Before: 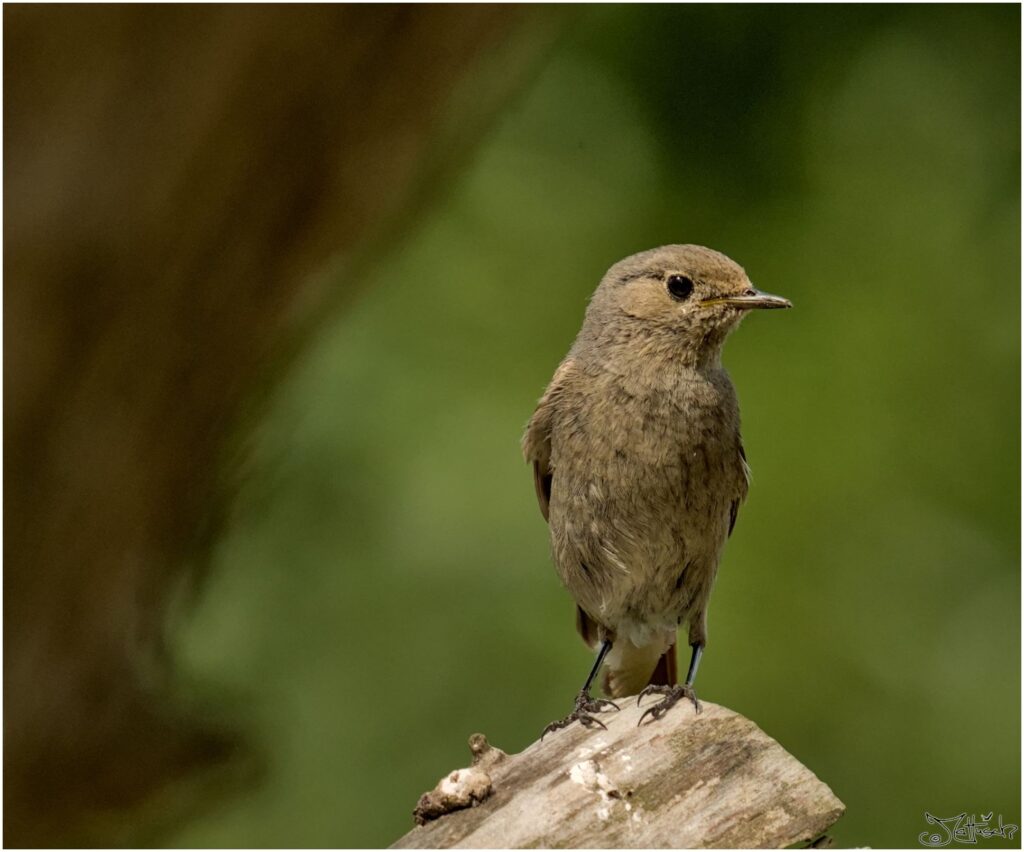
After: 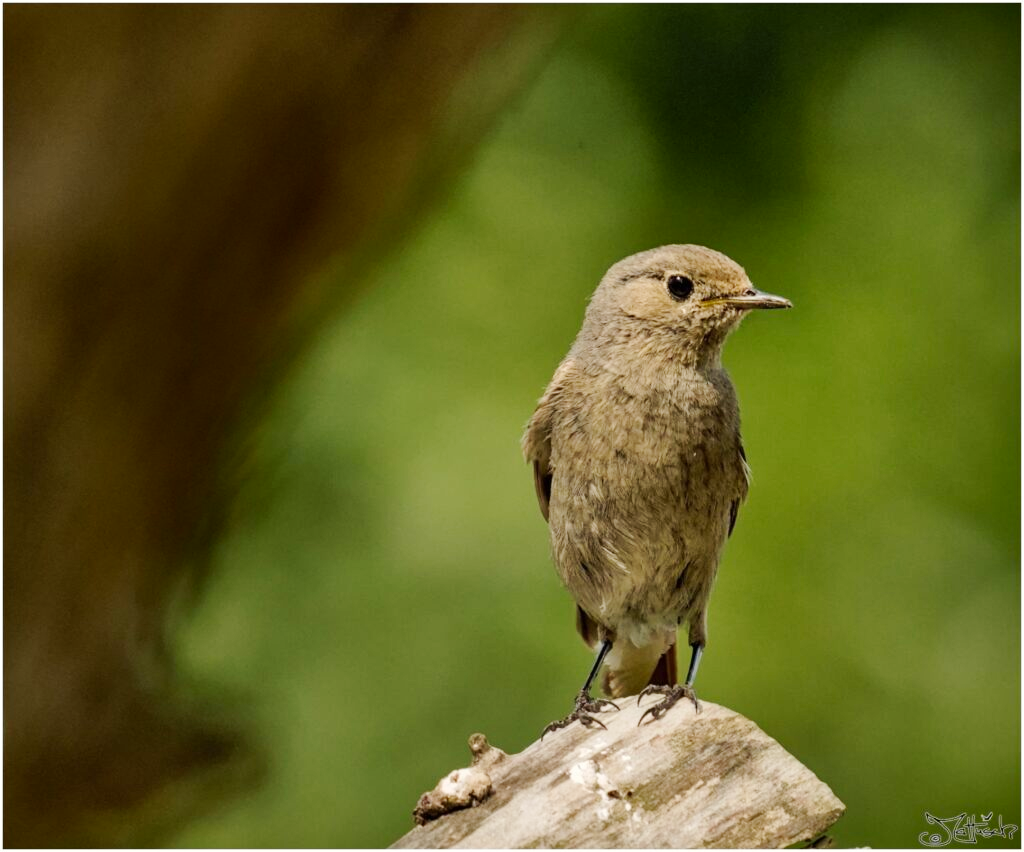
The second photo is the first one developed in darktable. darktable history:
shadows and highlights: shadows -86.36, highlights -36.47, soften with gaussian
tone curve: curves: ch0 [(0, 0) (0.003, 0.003) (0.011, 0.014) (0.025, 0.031) (0.044, 0.055) (0.069, 0.086) (0.1, 0.124) (0.136, 0.168) (0.177, 0.22) (0.224, 0.278) (0.277, 0.344) (0.335, 0.426) (0.399, 0.515) (0.468, 0.597) (0.543, 0.672) (0.623, 0.746) (0.709, 0.815) (0.801, 0.881) (0.898, 0.939) (1, 1)], preserve colors none
